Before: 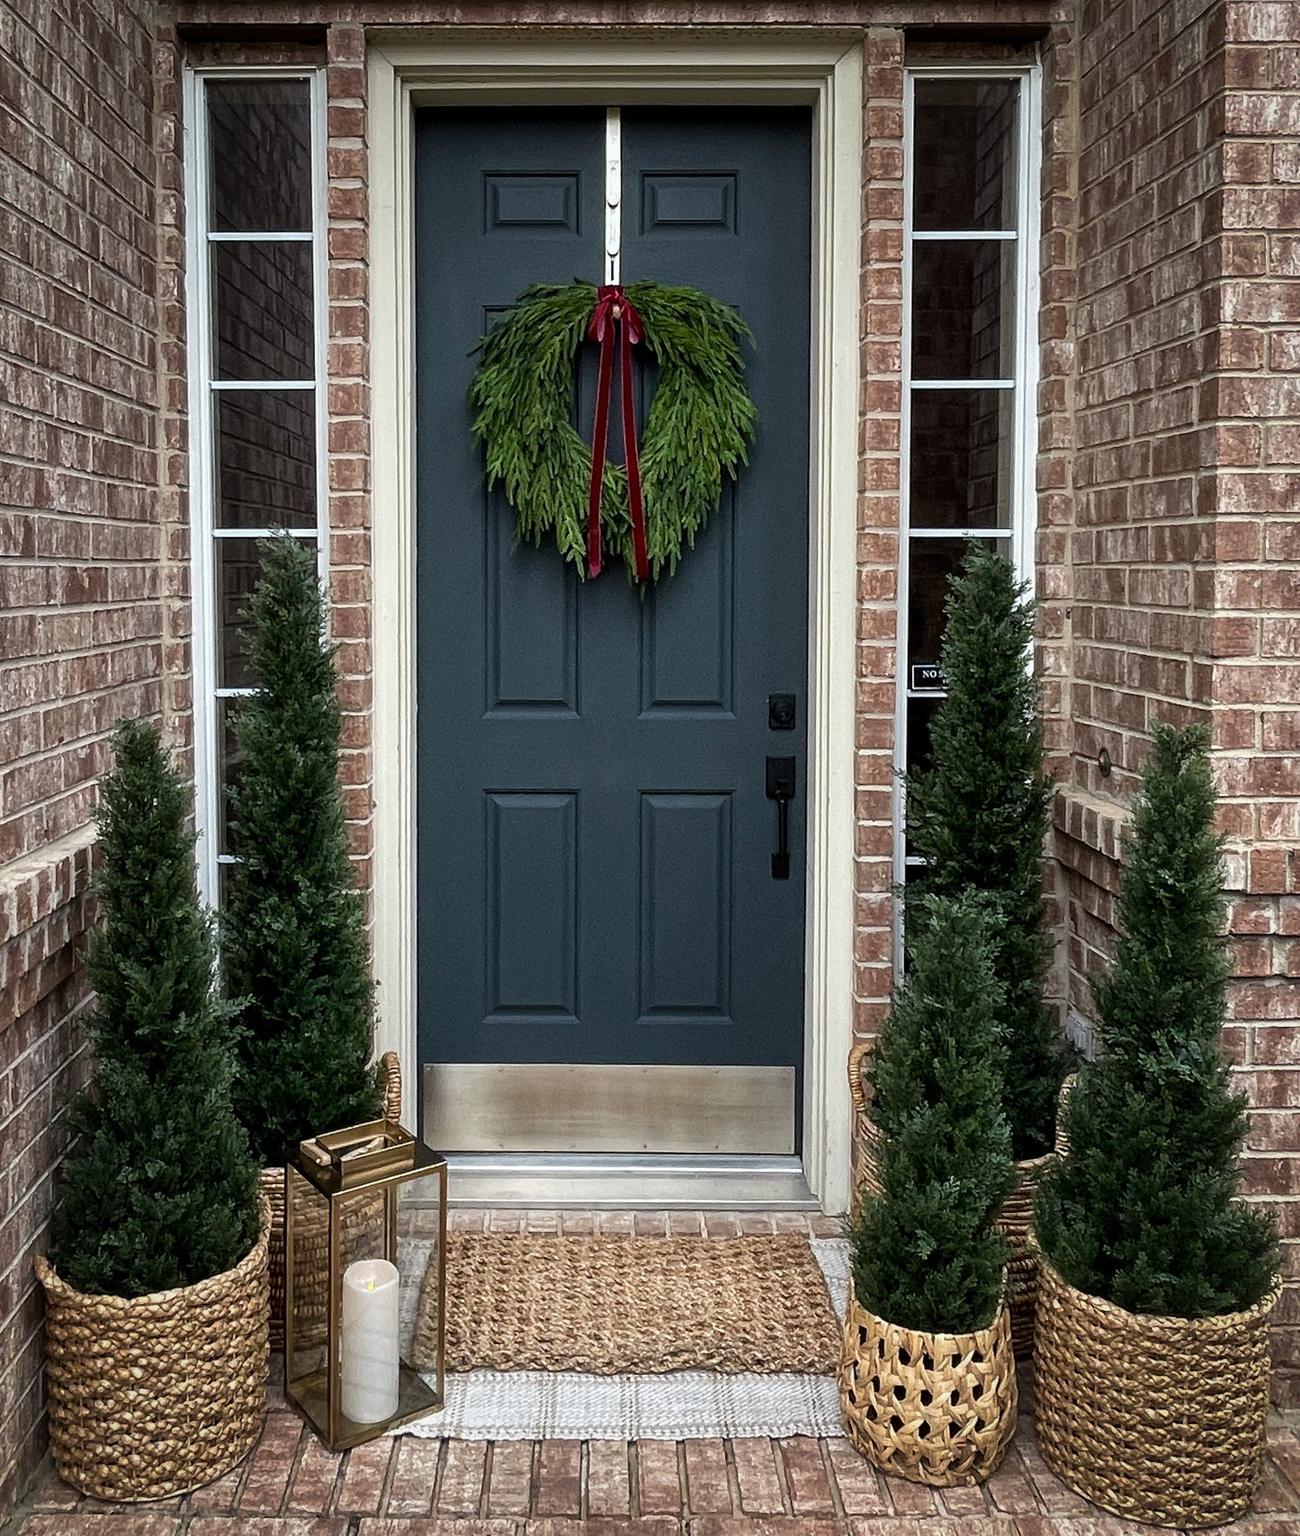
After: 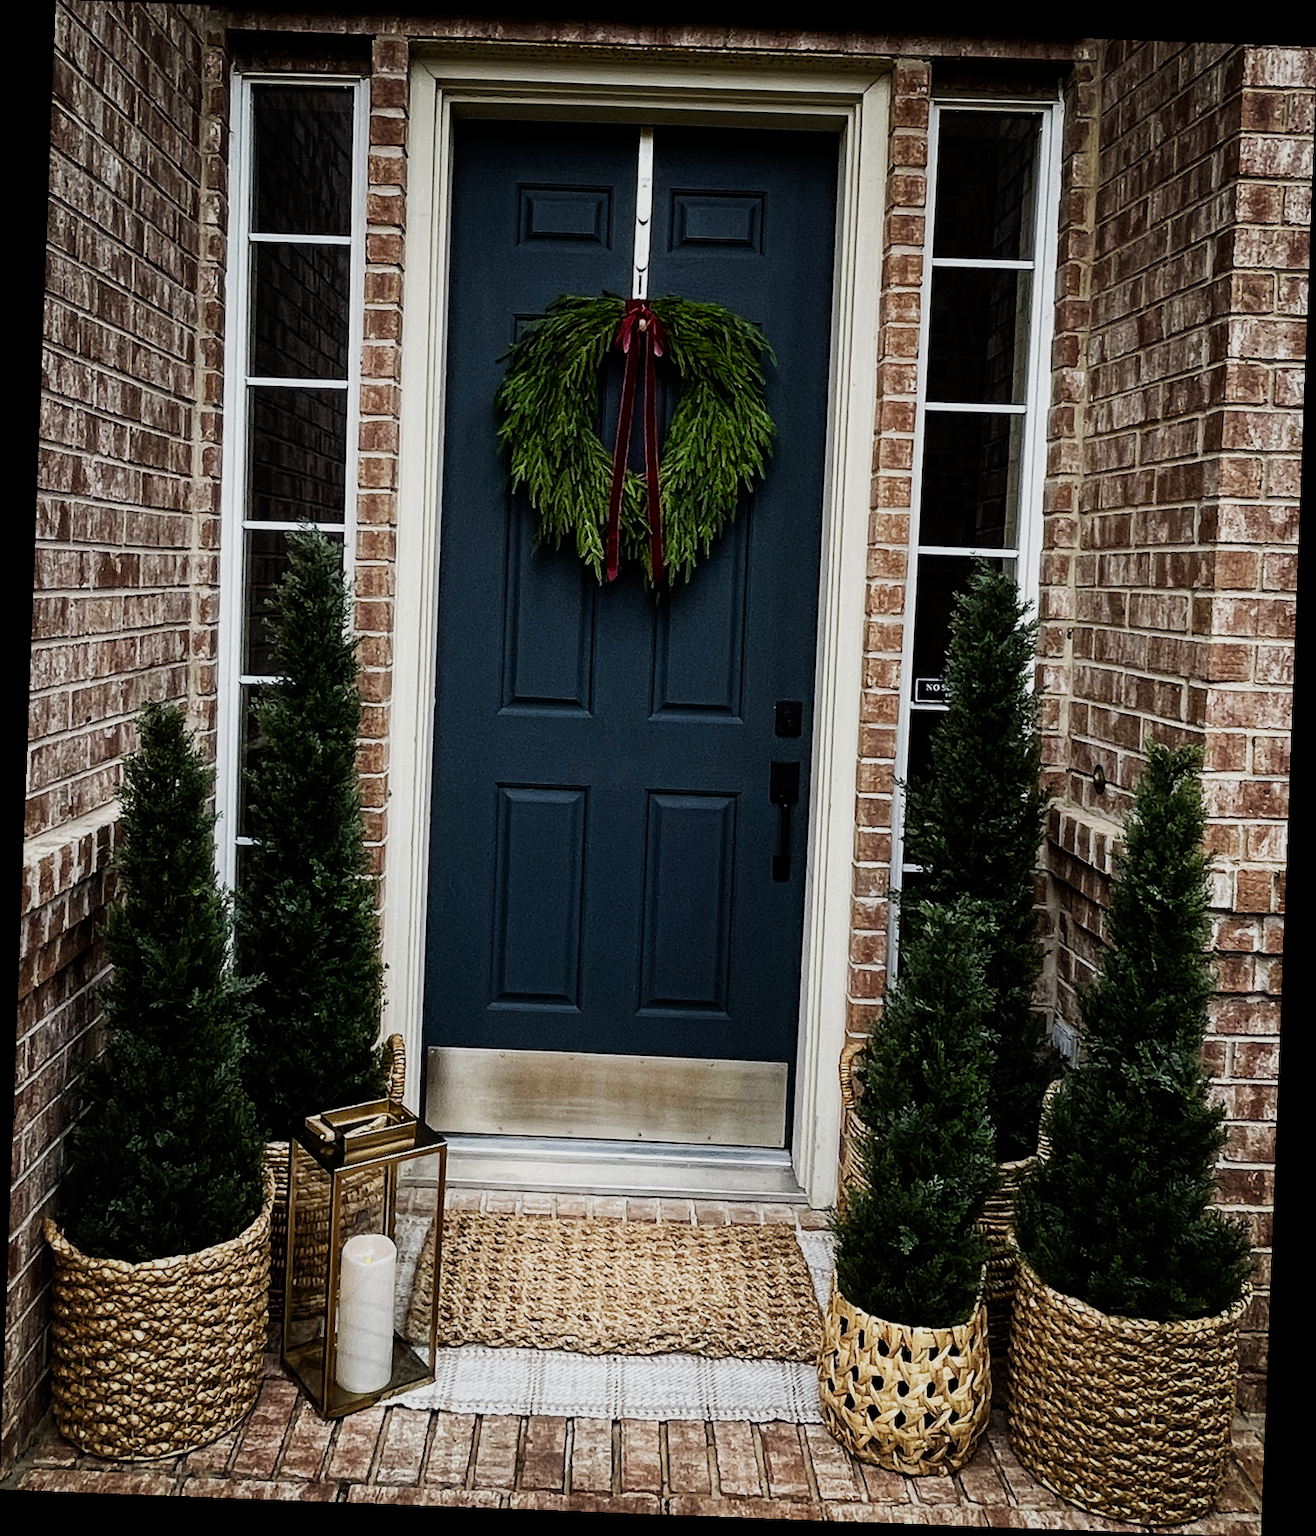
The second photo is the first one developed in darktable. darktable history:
haze removal: compatibility mode true, adaptive false
color contrast: green-magenta contrast 0.81
shadows and highlights: shadows -21.3, highlights 100, soften with gaussian
rotate and perspective: rotation 2.17°, automatic cropping off
sigmoid: contrast 1.8, skew -0.2, preserve hue 0%, red attenuation 0.1, red rotation 0.035, green attenuation 0.1, green rotation -0.017, blue attenuation 0.15, blue rotation -0.052, base primaries Rec2020
